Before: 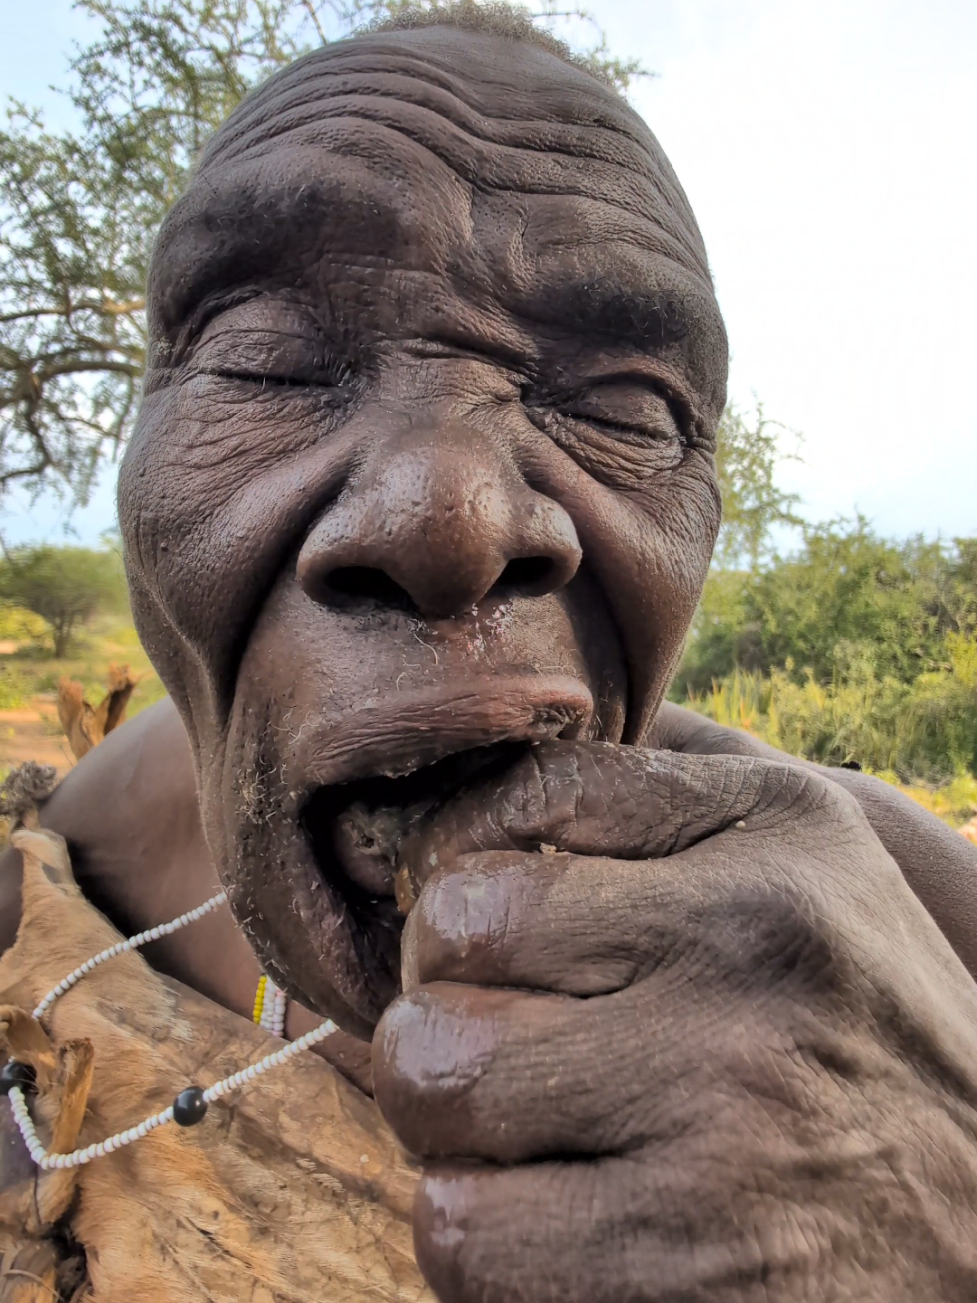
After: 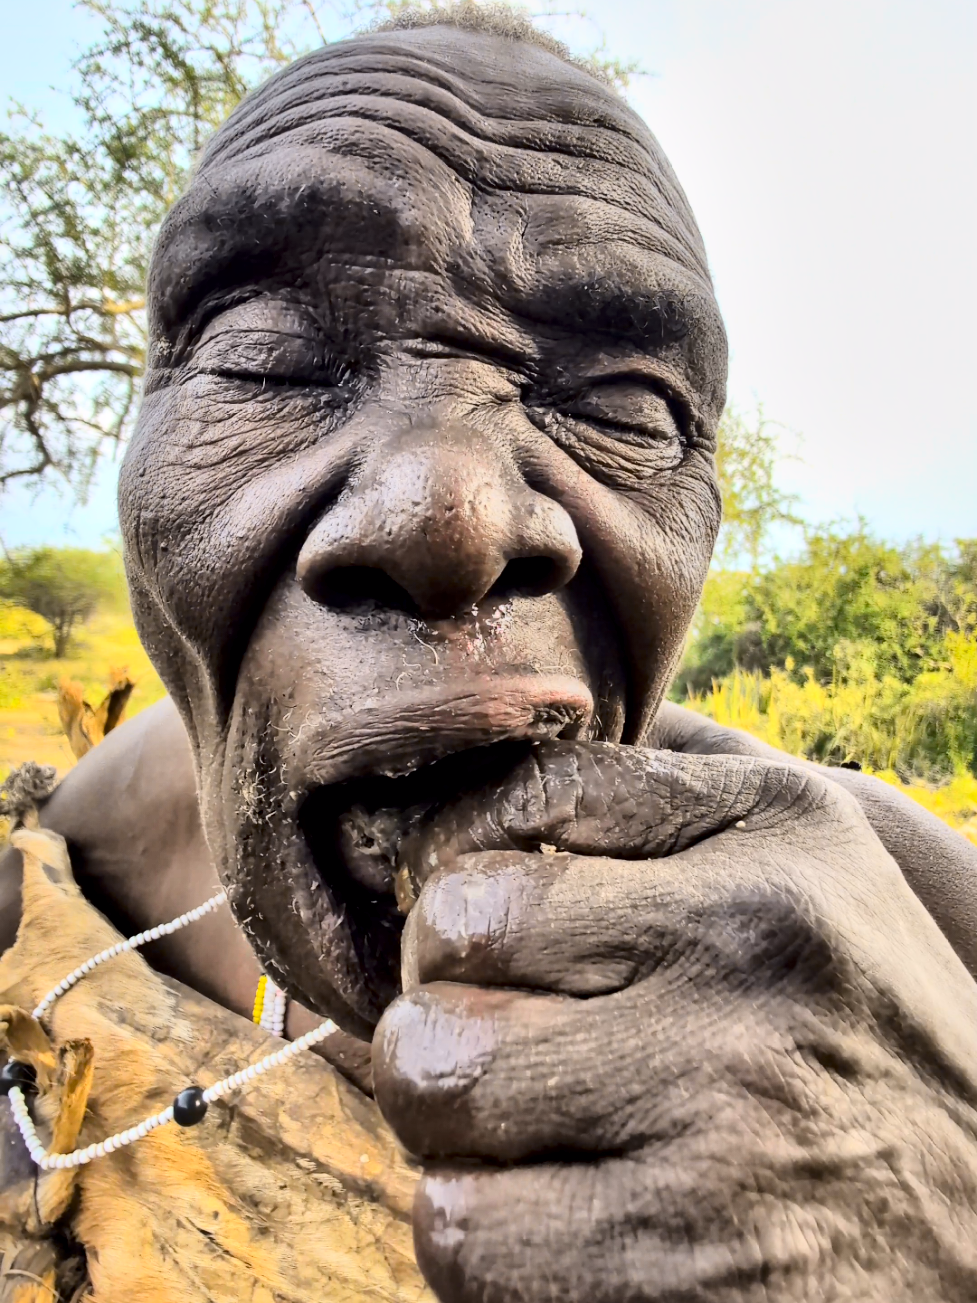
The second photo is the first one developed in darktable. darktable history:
exposure: exposure 0.201 EV, compensate highlight preservation false
local contrast: mode bilateral grid, contrast 25, coarseness 60, detail 151%, midtone range 0.2
tone curve: curves: ch0 [(0, 0.021) (0.104, 0.093) (0.236, 0.234) (0.456, 0.566) (0.647, 0.78) (0.864, 0.9) (1, 0.932)]; ch1 [(0, 0) (0.353, 0.344) (0.43, 0.401) (0.479, 0.476) (0.502, 0.504) (0.544, 0.534) (0.566, 0.566) (0.612, 0.621) (0.657, 0.679) (1, 1)]; ch2 [(0, 0) (0.34, 0.314) (0.434, 0.43) (0.5, 0.498) (0.528, 0.536) (0.56, 0.576) (0.595, 0.638) (0.644, 0.729) (1, 1)], color space Lab, independent channels, preserve colors none
color balance rgb: global offset › luminance -0.275%, global offset › hue 259.76°, perceptual saturation grading › global saturation -0.095%
